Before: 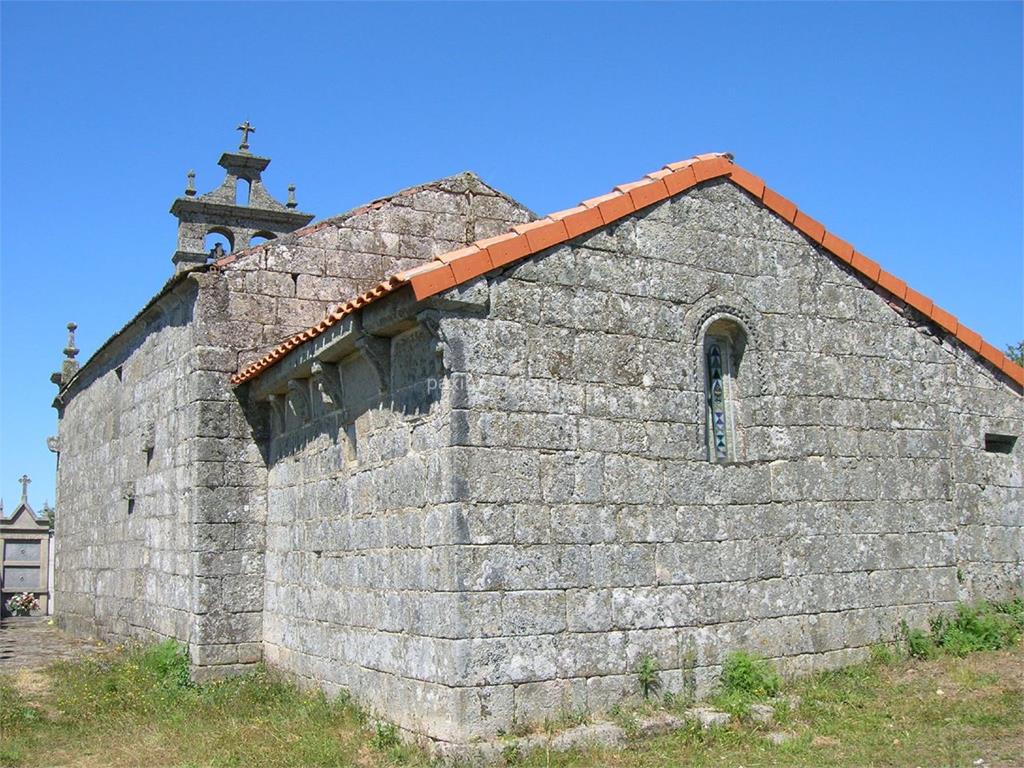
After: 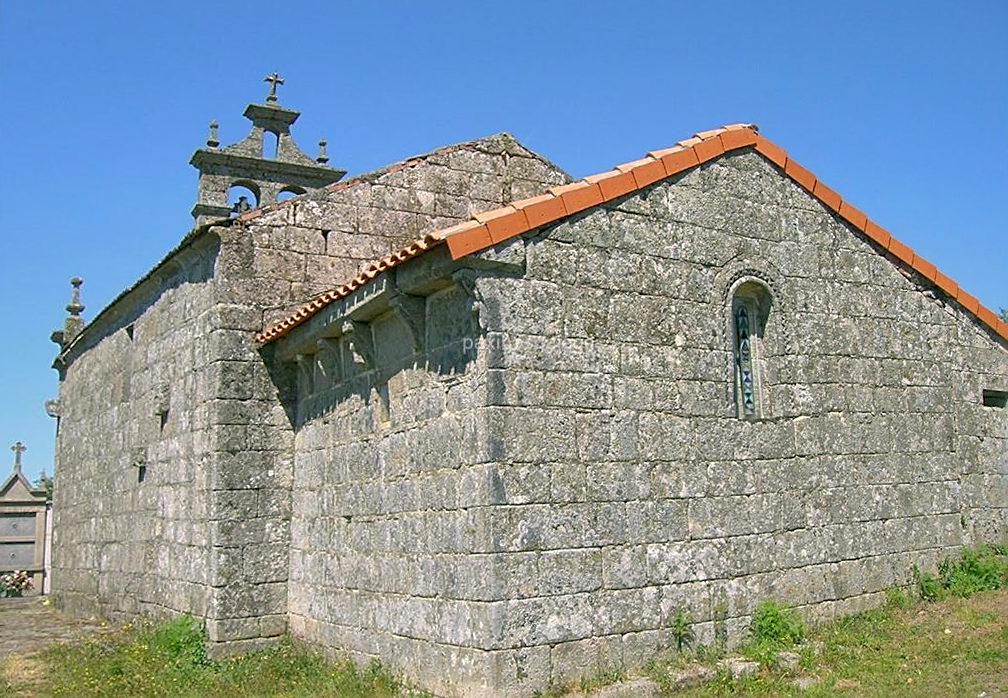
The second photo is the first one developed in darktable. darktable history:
color correction: highlights a* 4.02, highlights b* 4.98, shadows a* -7.55, shadows b* 4.98
sharpen: on, module defaults
shadows and highlights: on, module defaults
rotate and perspective: rotation -0.013°, lens shift (vertical) -0.027, lens shift (horizontal) 0.178, crop left 0.016, crop right 0.989, crop top 0.082, crop bottom 0.918
